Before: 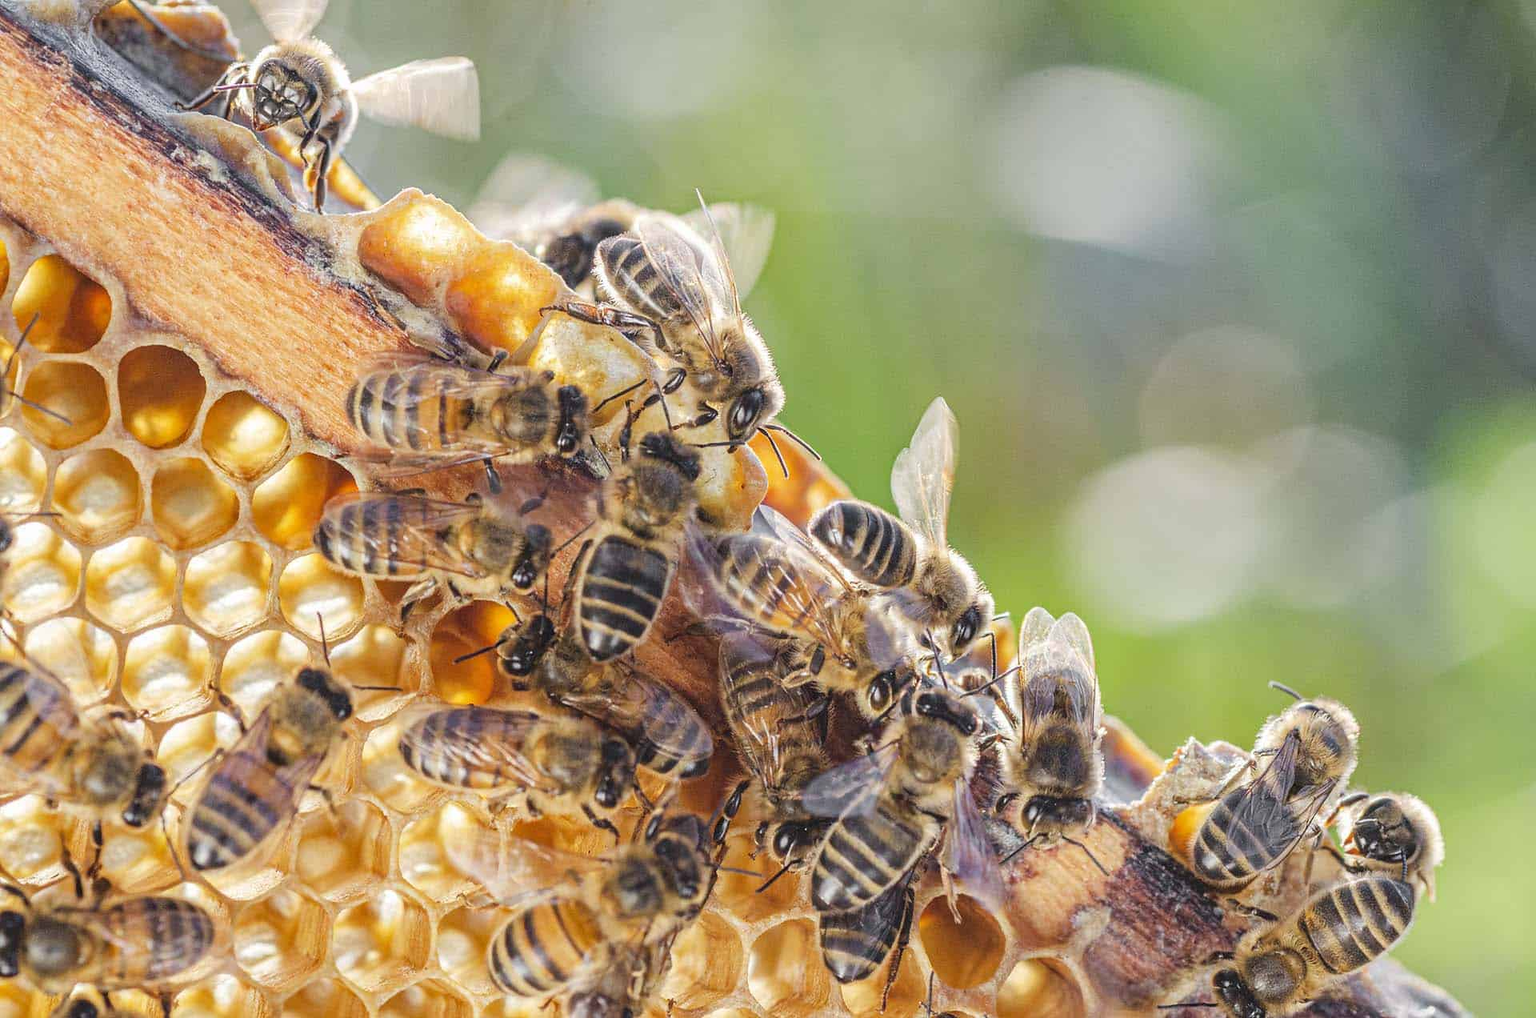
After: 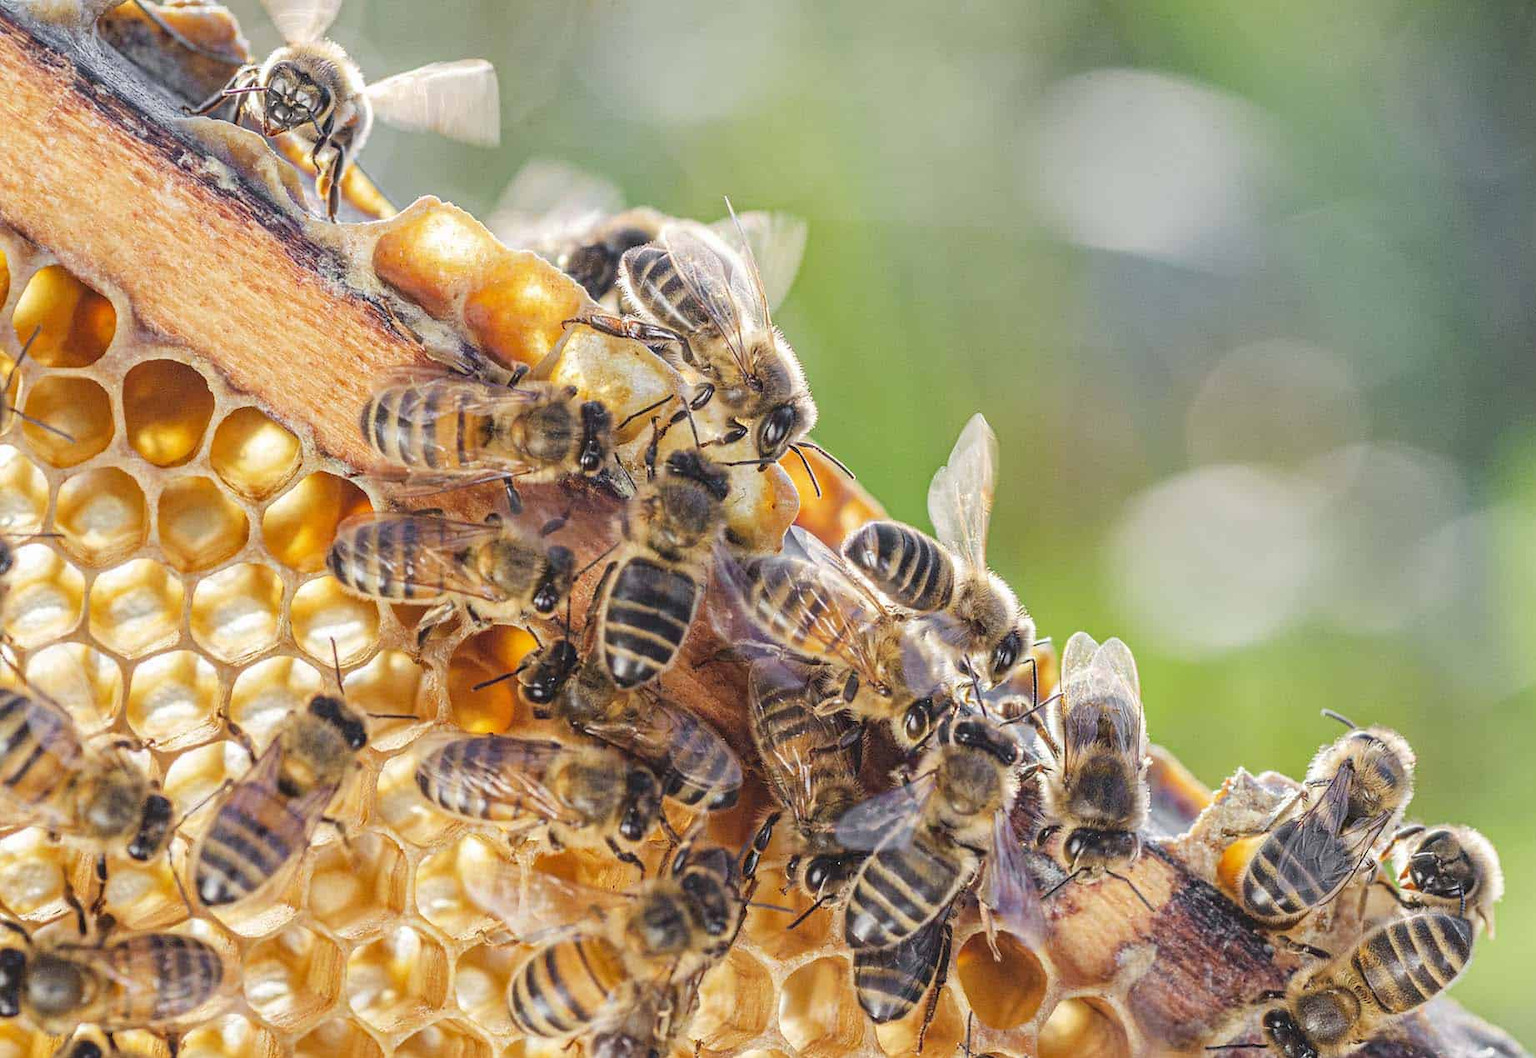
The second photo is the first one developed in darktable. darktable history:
crop: right 3.943%, bottom 0.031%
